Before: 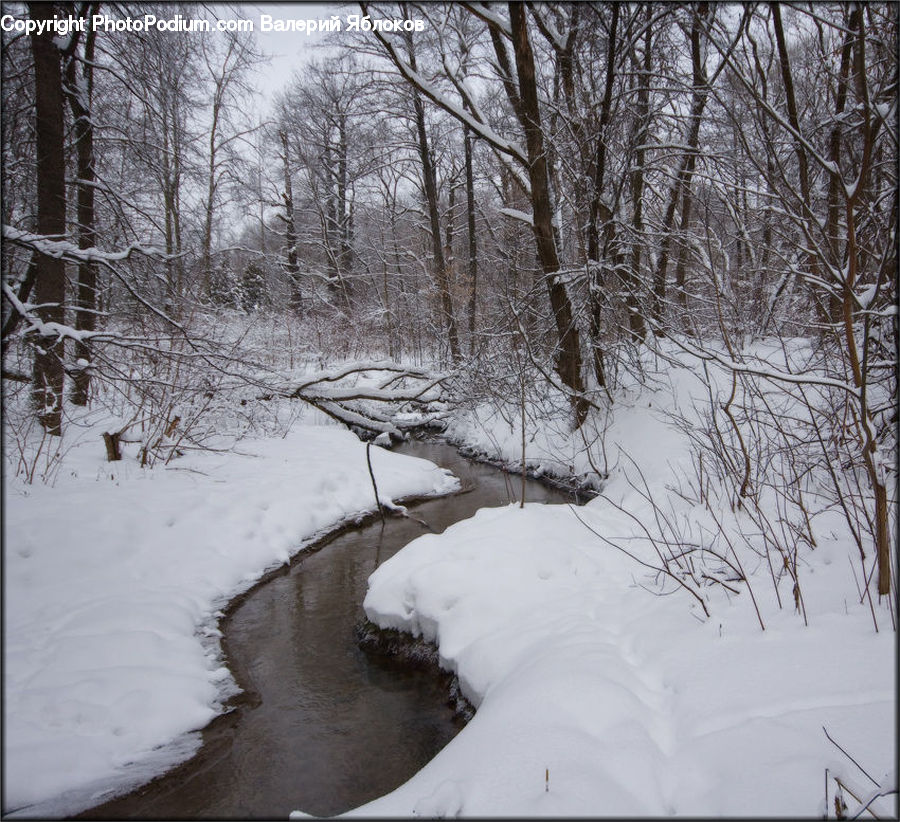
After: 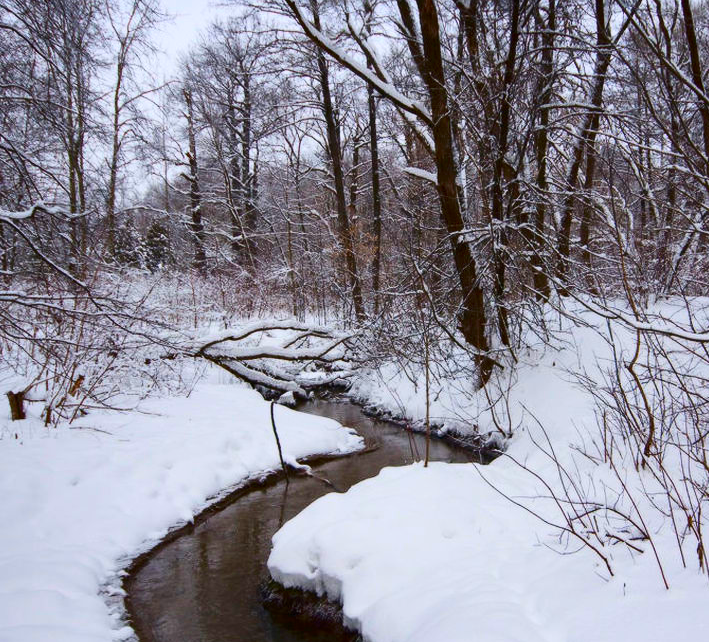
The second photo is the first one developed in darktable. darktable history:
crop and rotate: left 10.77%, top 5.1%, right 10.41%, bottom 16.76%
contrast brightness saturation: contrast 0.26, brightness 0.02, saturation 0.87
